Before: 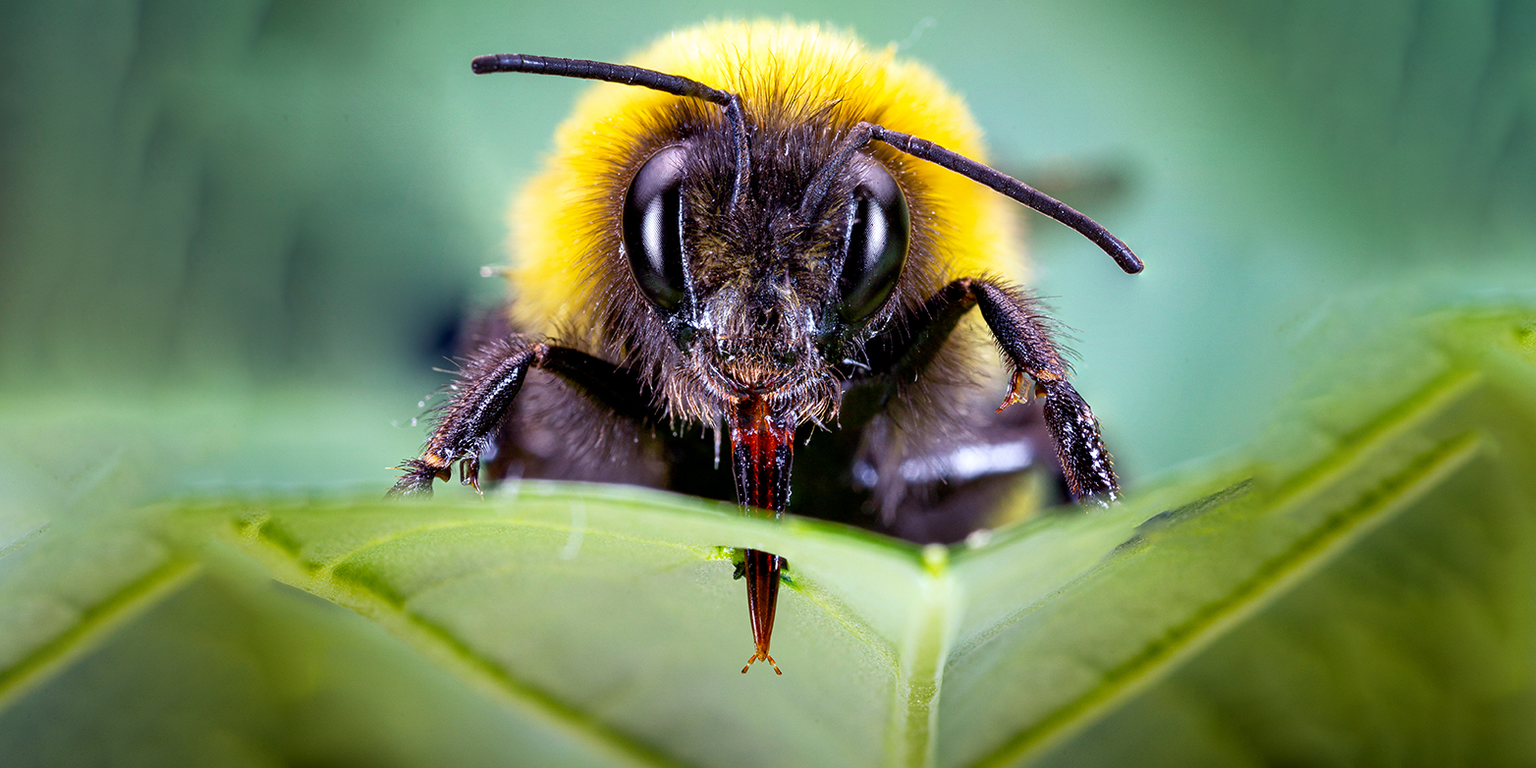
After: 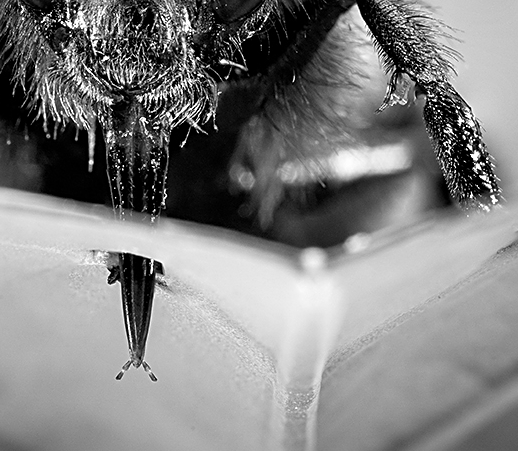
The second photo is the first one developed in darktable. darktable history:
sharpen: on, module defaults
color balance: input saturation 80.07%
monochrome: on, module defaults
crop: left 40.878%, top 39.176%, right 25.993%, bottom 3.081%
color balance rgb: perceptual saturation grading › global saturation 10%, global vibrance 20%
white balance: red 0.98, blue 1.61
